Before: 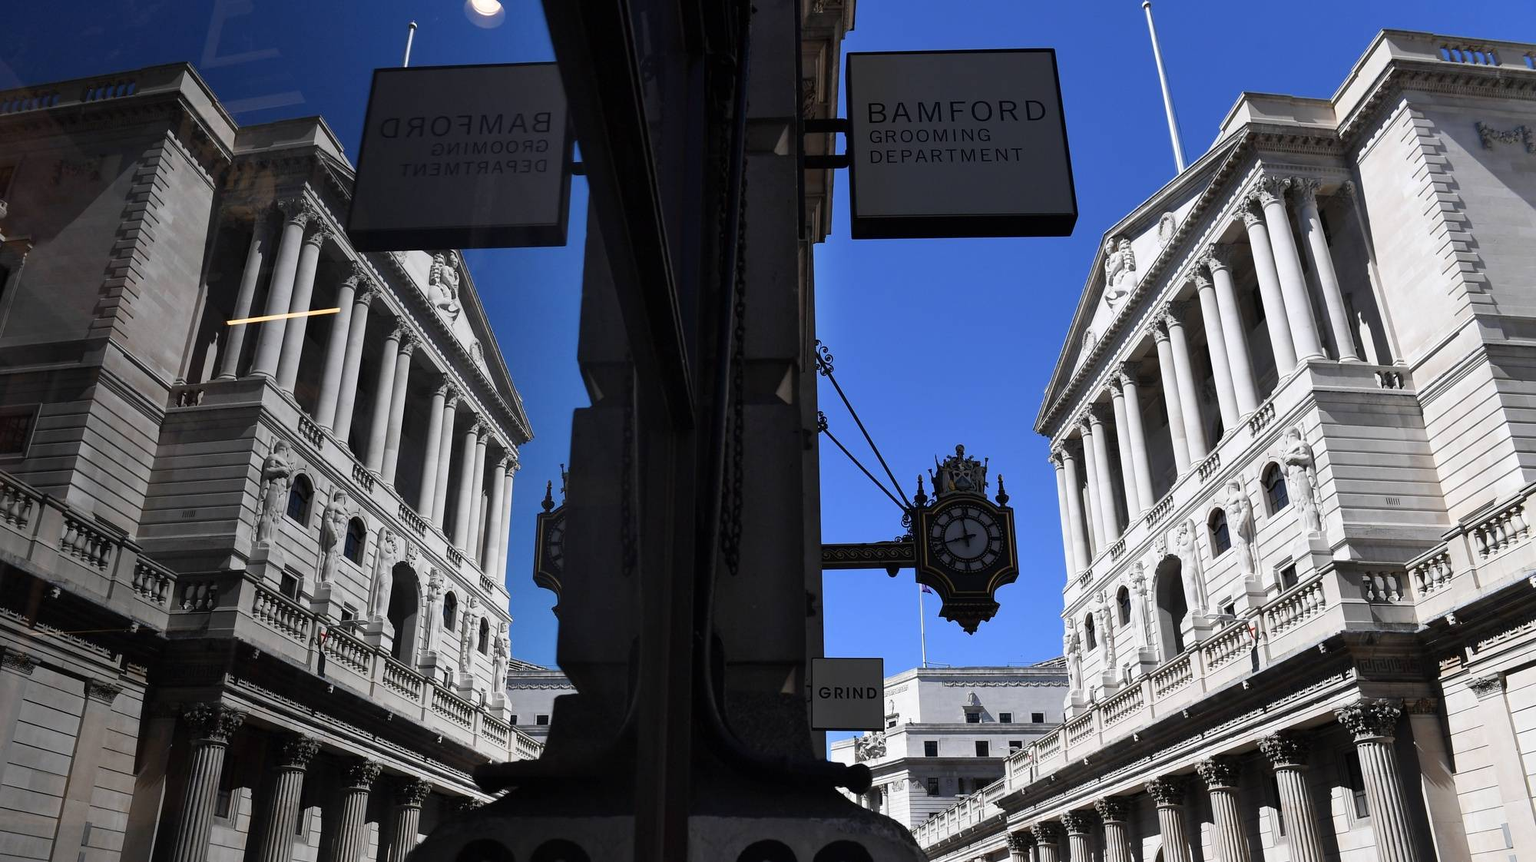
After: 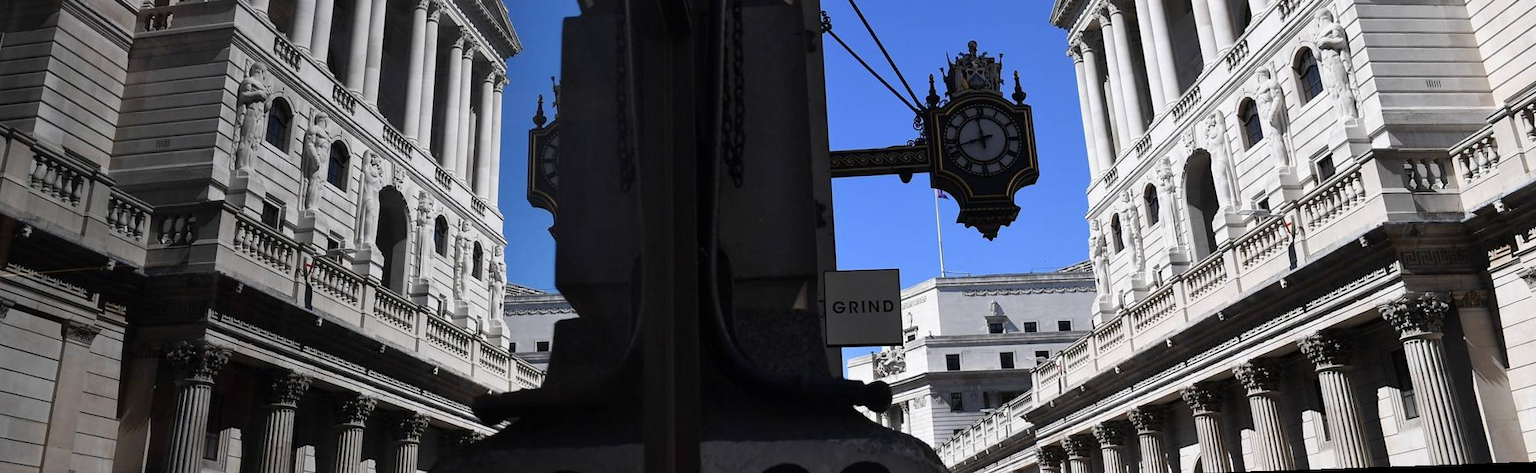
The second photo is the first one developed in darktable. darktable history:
crop and rotate: top 46.237%
rotate and perspective: rotation -2.12°, lens shift (vertical) 0.009, lens shift (horizontal) -0.008, automatic cropping original format, crop left 0.036, crop right 0.964, crop top 0.05, crop bottom 0.959
